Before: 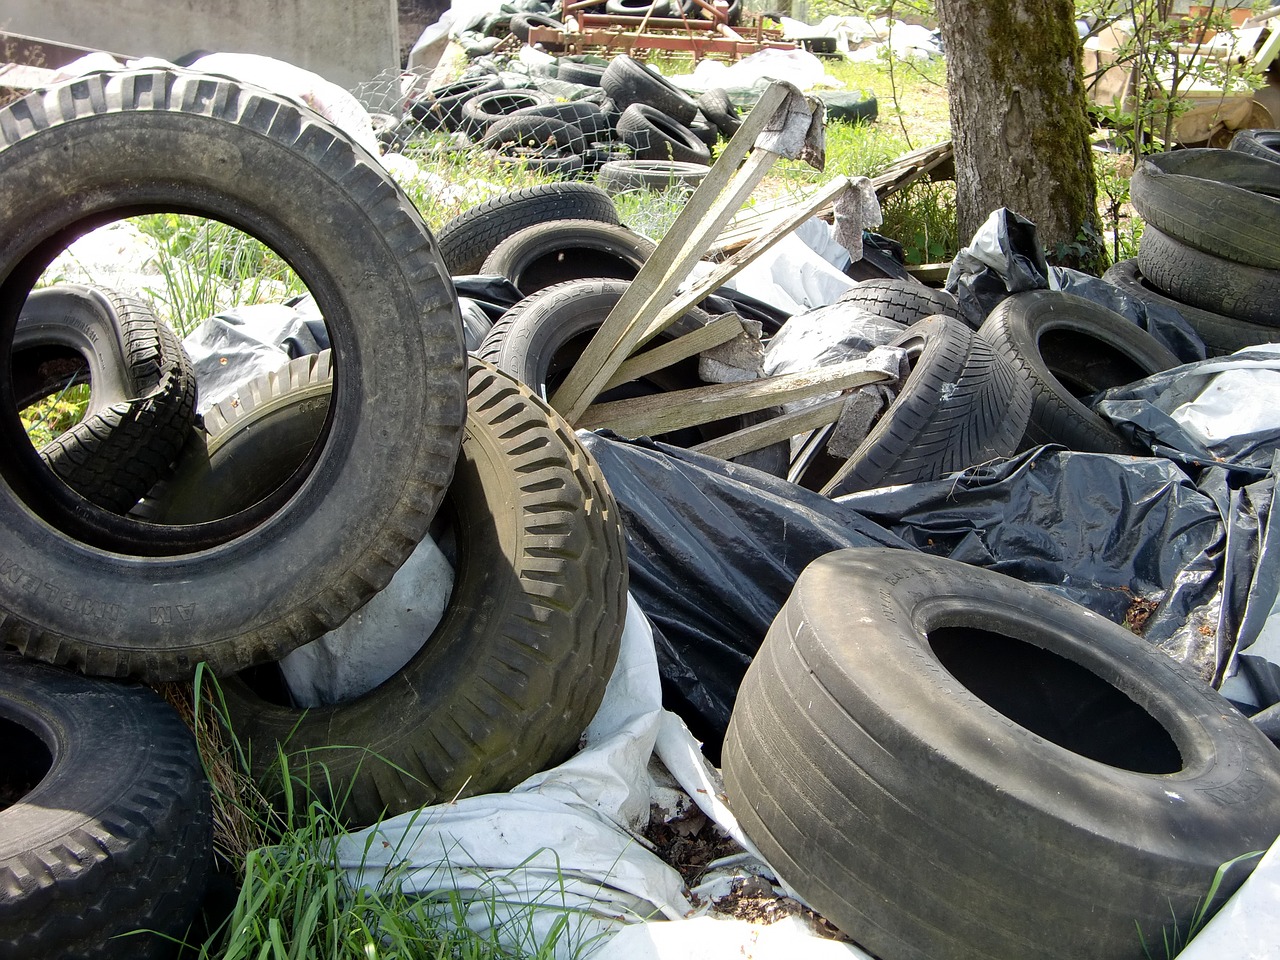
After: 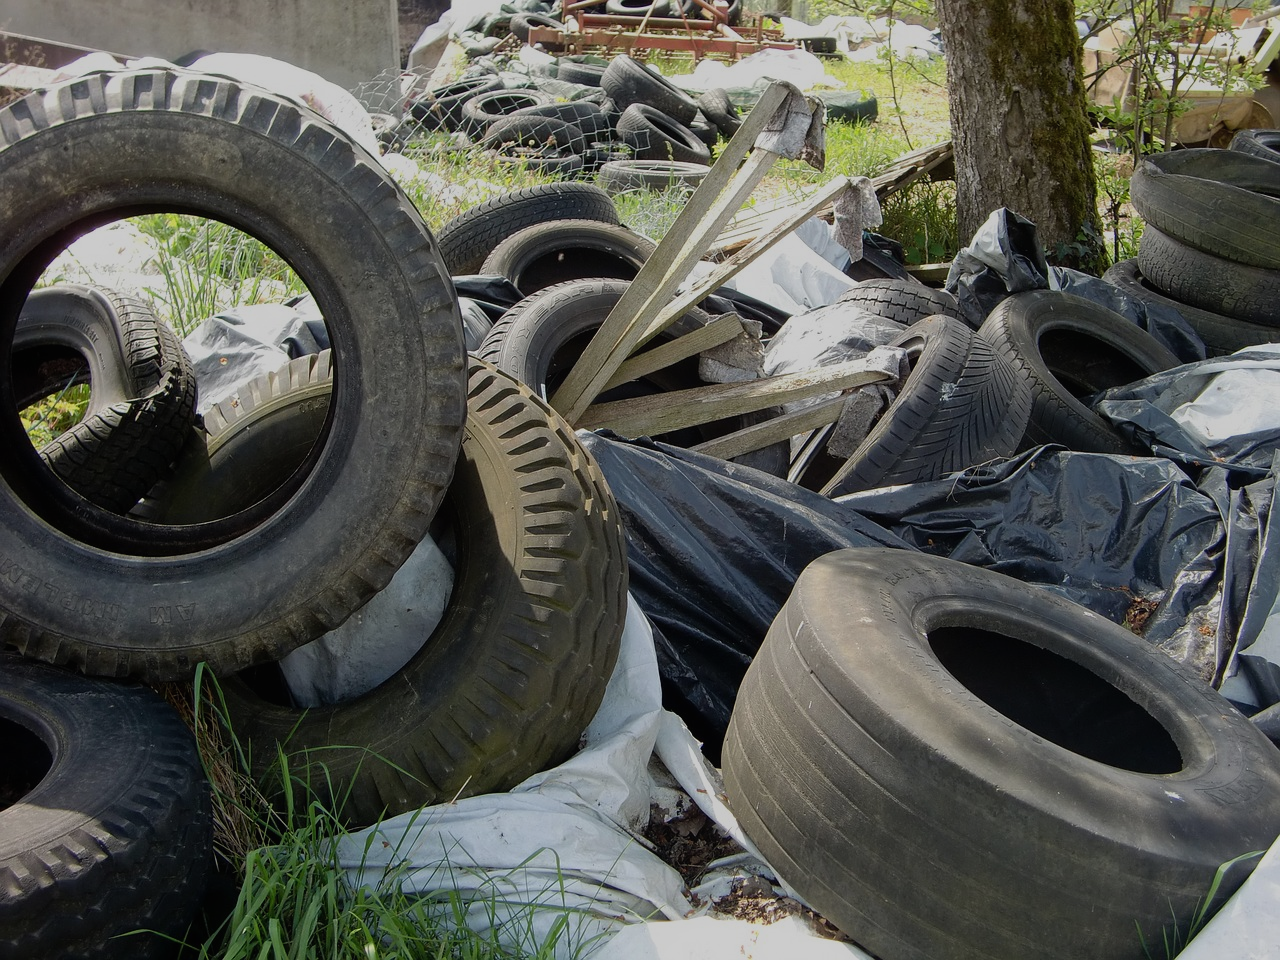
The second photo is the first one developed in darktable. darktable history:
exposure: black level correction 0, exposure -0.716 EV, compensate highlight preservation false
contrast equalizer: y [[0.526, 0.53, 0.532, 0.532, 0.53, 0.525], [0.5 ×6], [0.5 ×6], [0 ×6], [0 ×6]], mix -0.303
